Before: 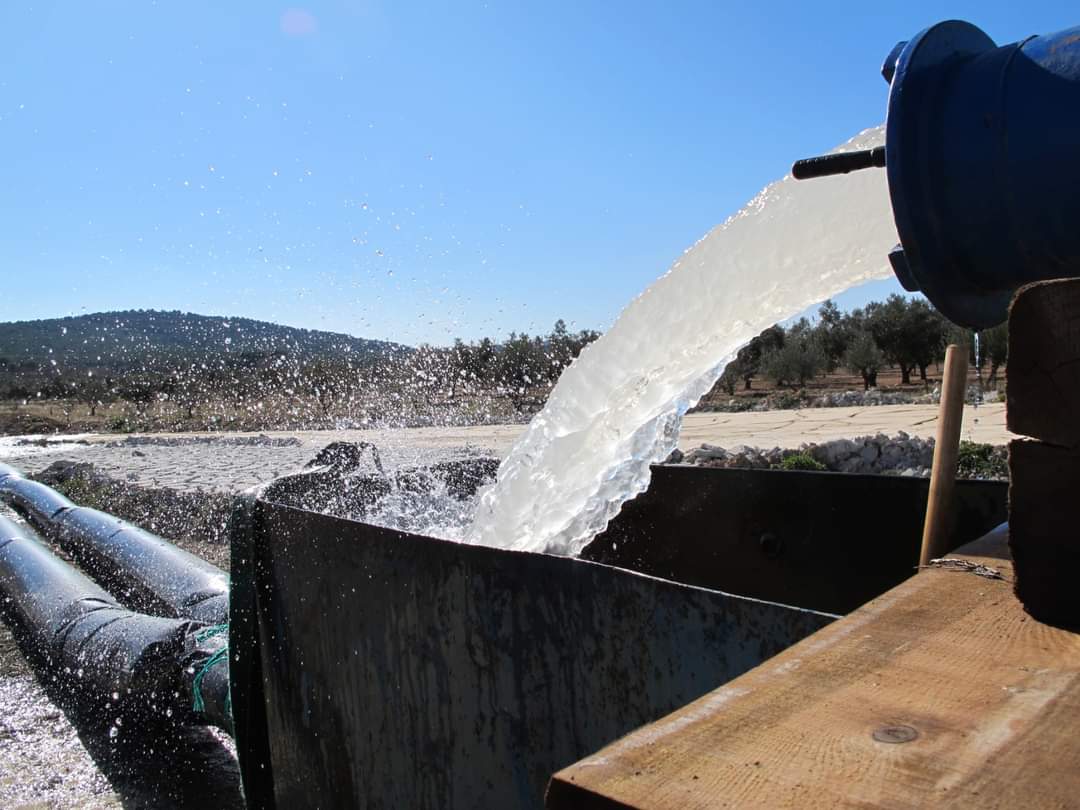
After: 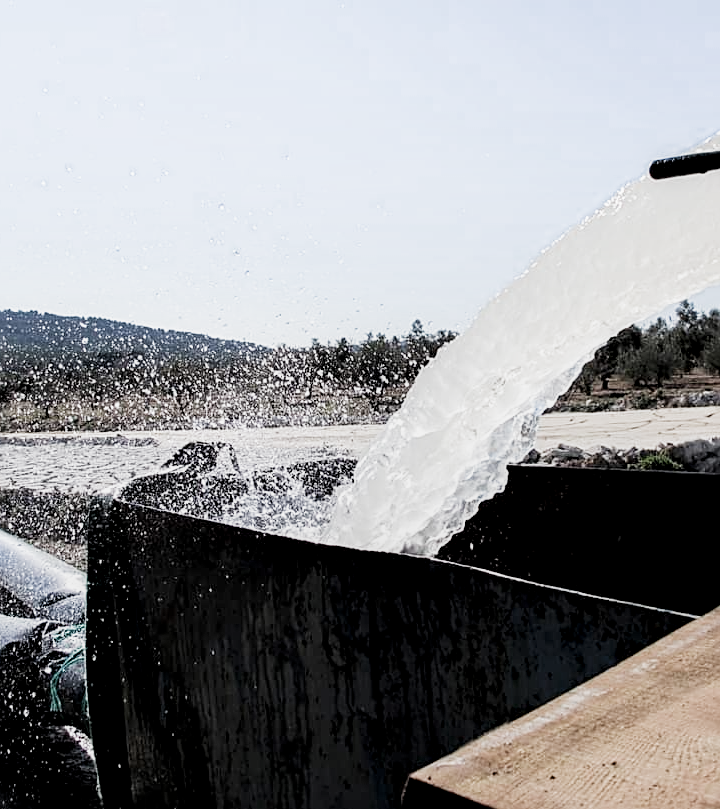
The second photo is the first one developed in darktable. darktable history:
exposure: black level correction 0, exposure 1.103 EV, compensate highlight preservation false
crop and rotate: left 13.333%, right 19.994%
sharpen: on, module defaults
local contrast: highlights 63%, shadows 113%, detail 106%, midtone range 0.523
contrast brightness saturation: contrast 0.067, brightness -0.152, saturation 0.118
filmic rgb: black relative exposure -5.13 EV, white relative exposure 3.95 EV, threshold 5.95 EV, hardness 2.89, contrast 1.097, highlights saturation mix -19.12%, color science v4 (2020), enable highlight reconstruction true
